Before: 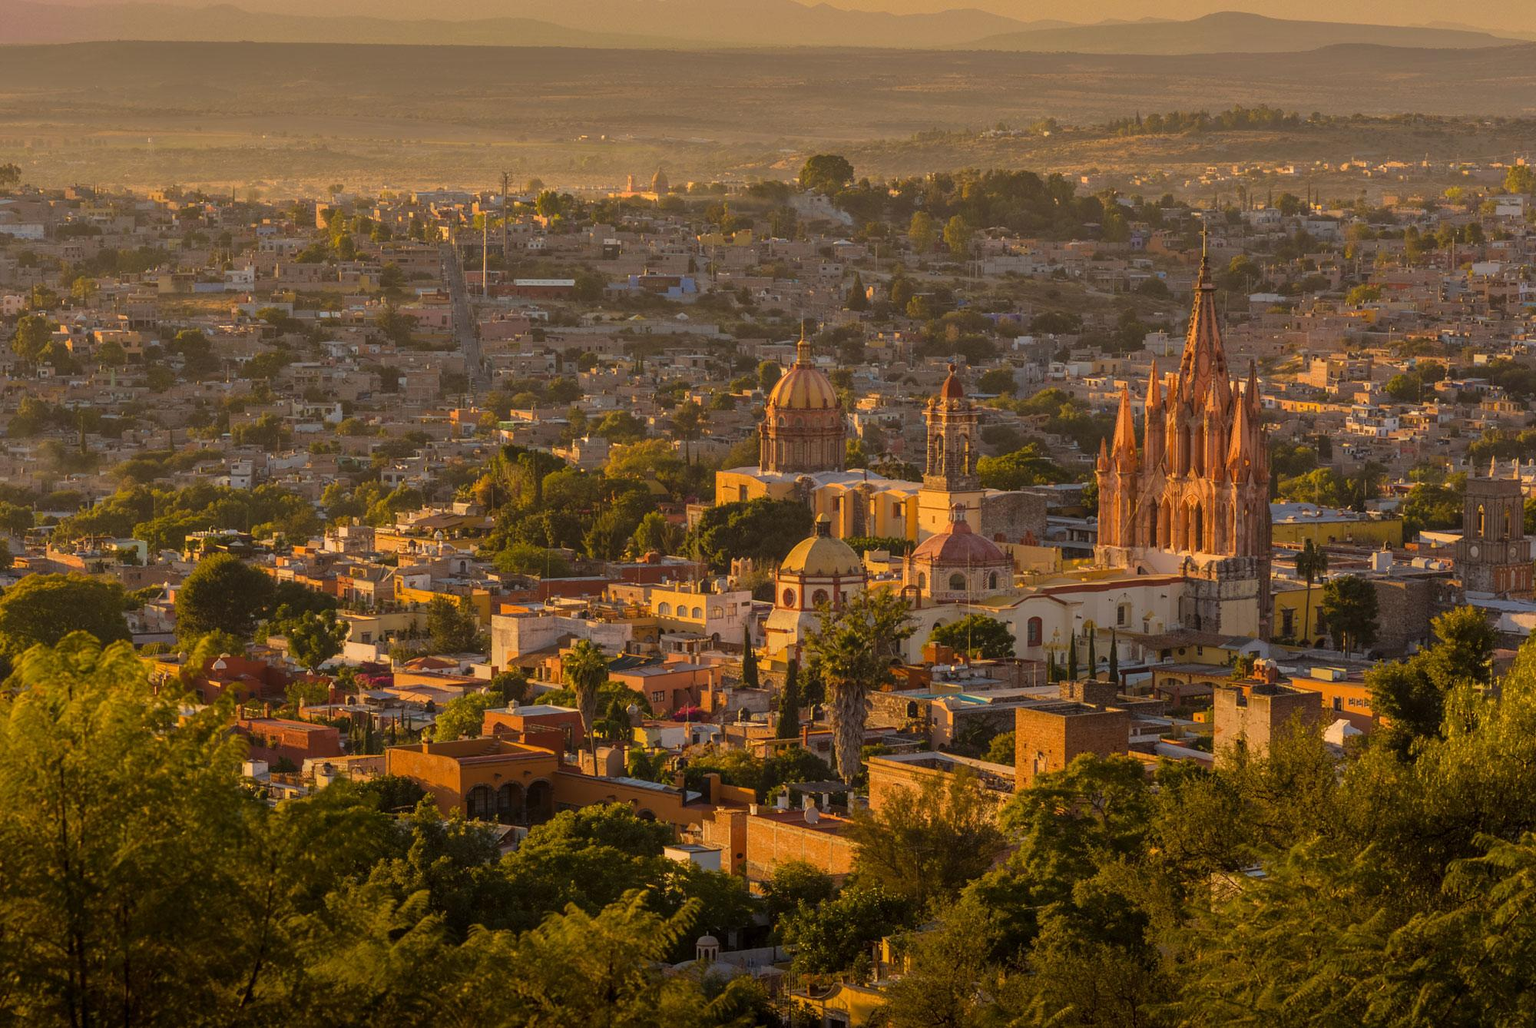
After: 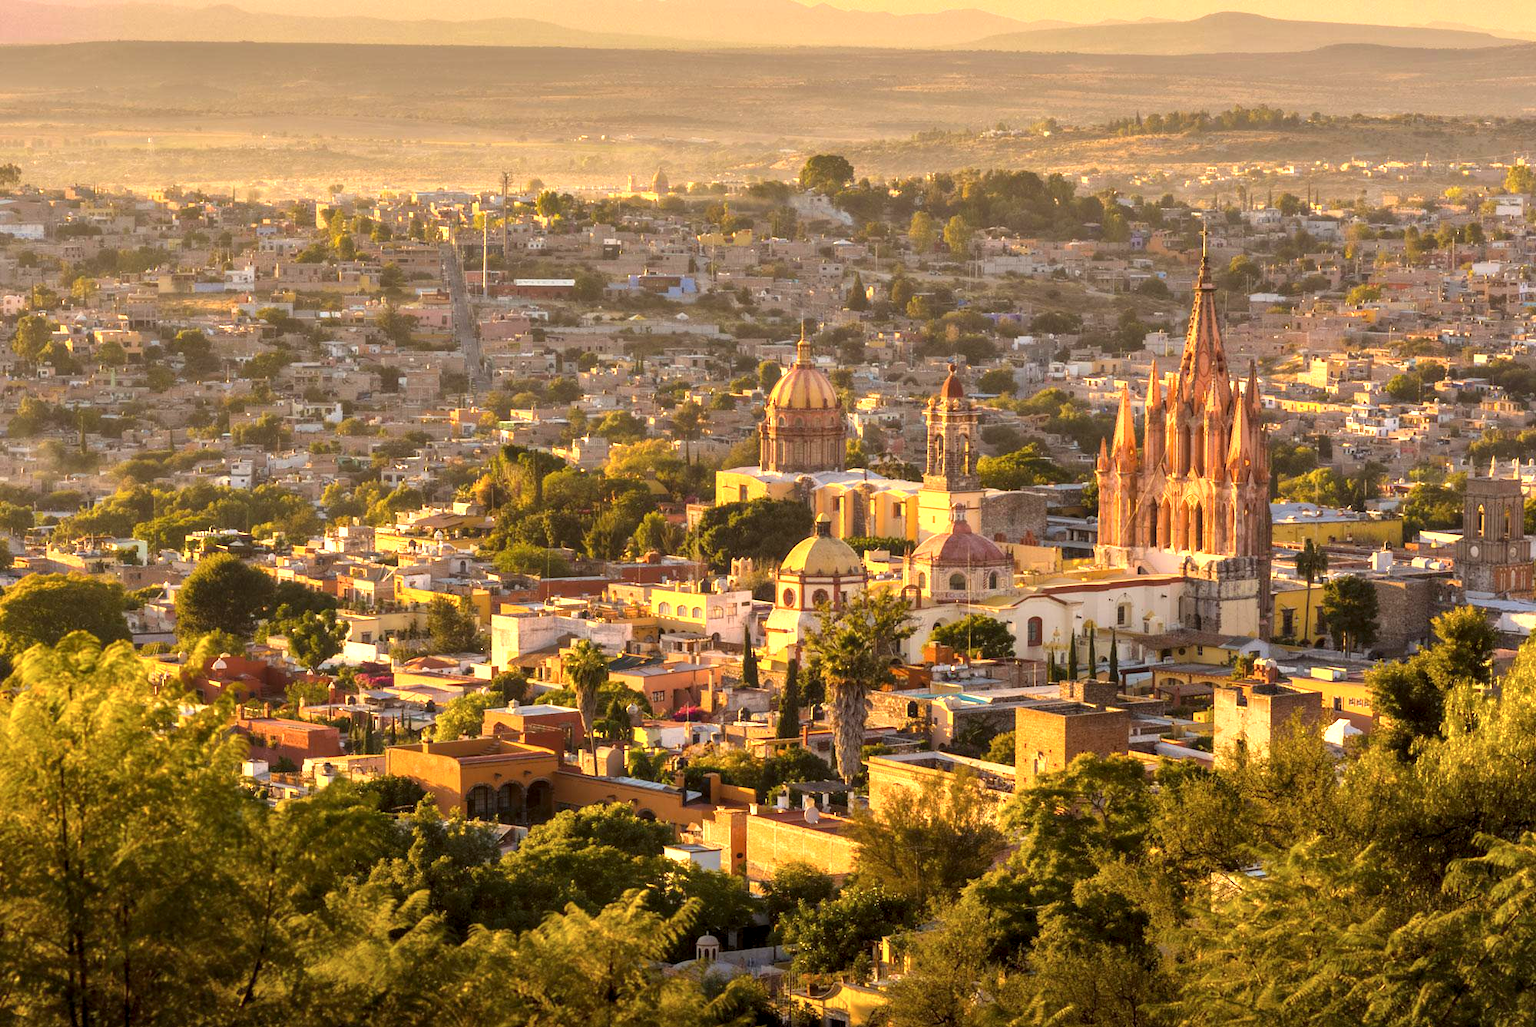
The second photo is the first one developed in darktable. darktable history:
contrast equalizer: octaves 7, y [[0.439, 0.44, 0.442, 0.457, 0.493, 0.498], [0.5 ×6], [0.5 ×6], [0 ×6], [0 ×6]], mix -0.981
exposure: black level correction 0, exposure 1.199 EV, compensate highlight preservation false
